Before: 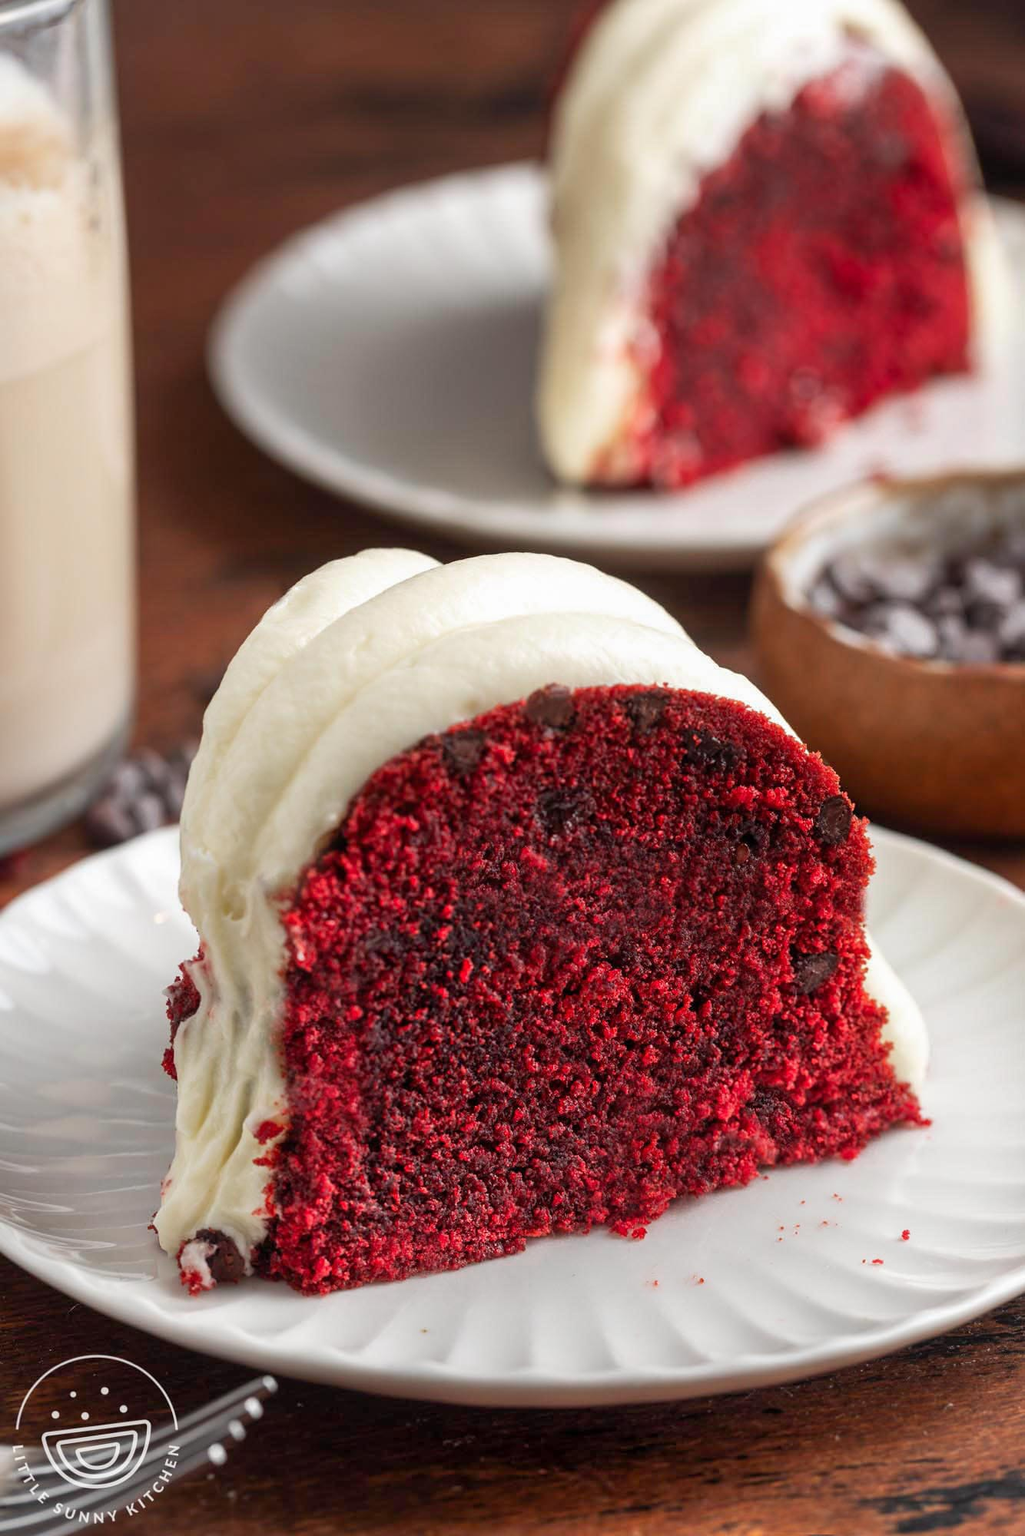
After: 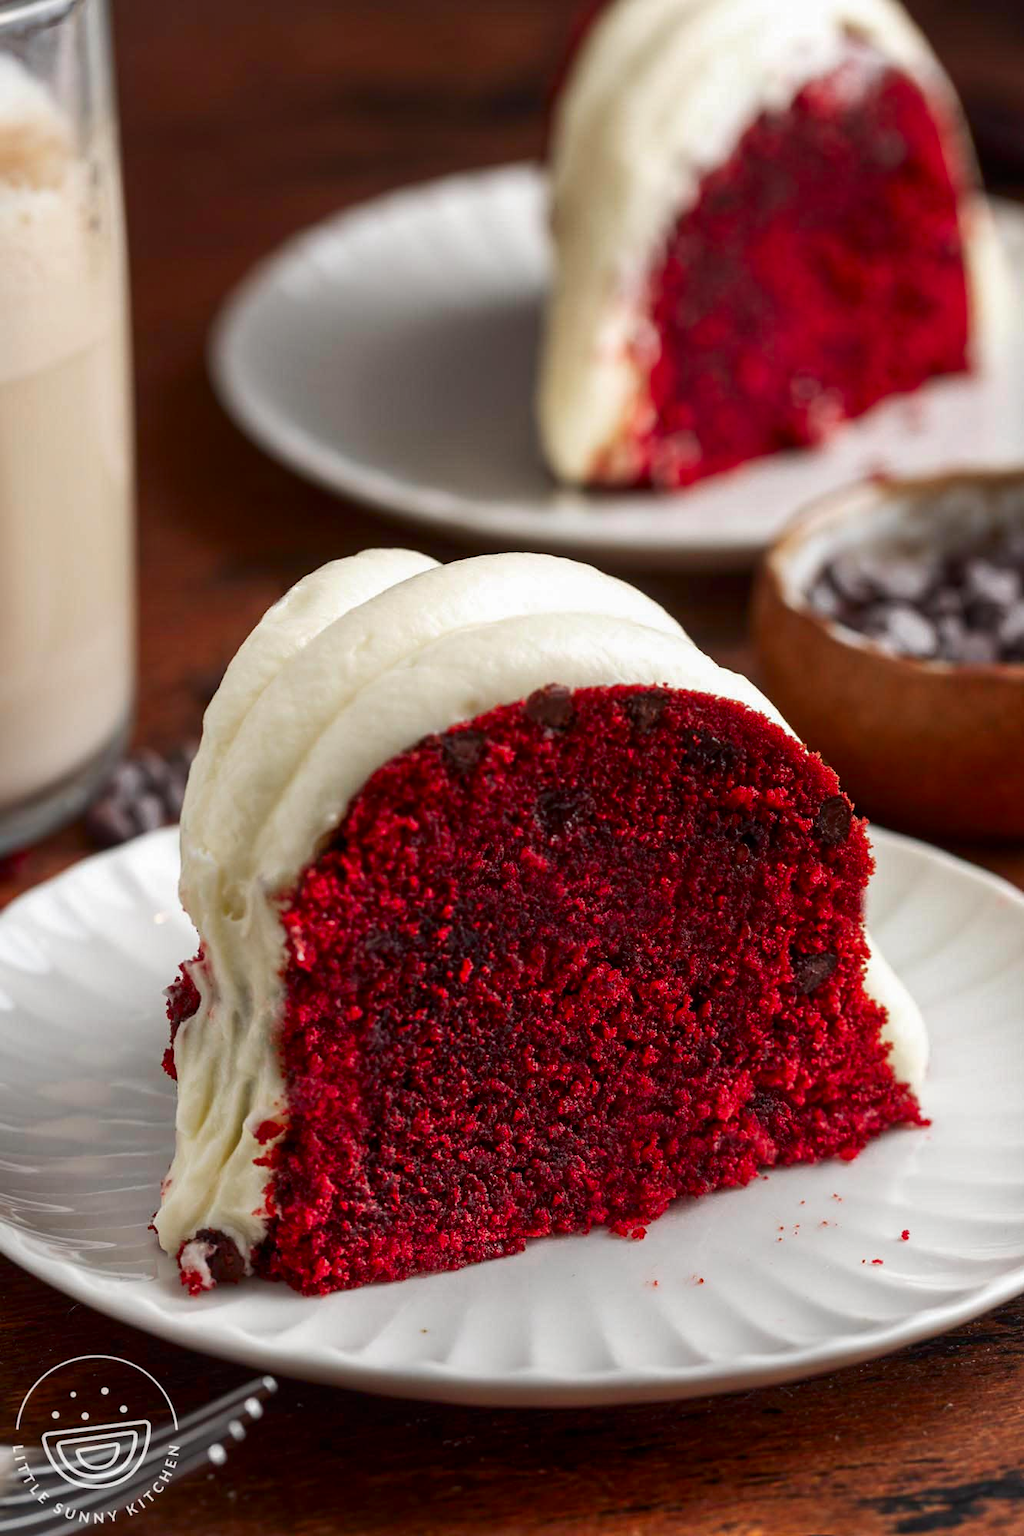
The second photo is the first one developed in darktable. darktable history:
contrast brightness saturation: contrast 0.068, brightness -0.149, saturation 0.11
